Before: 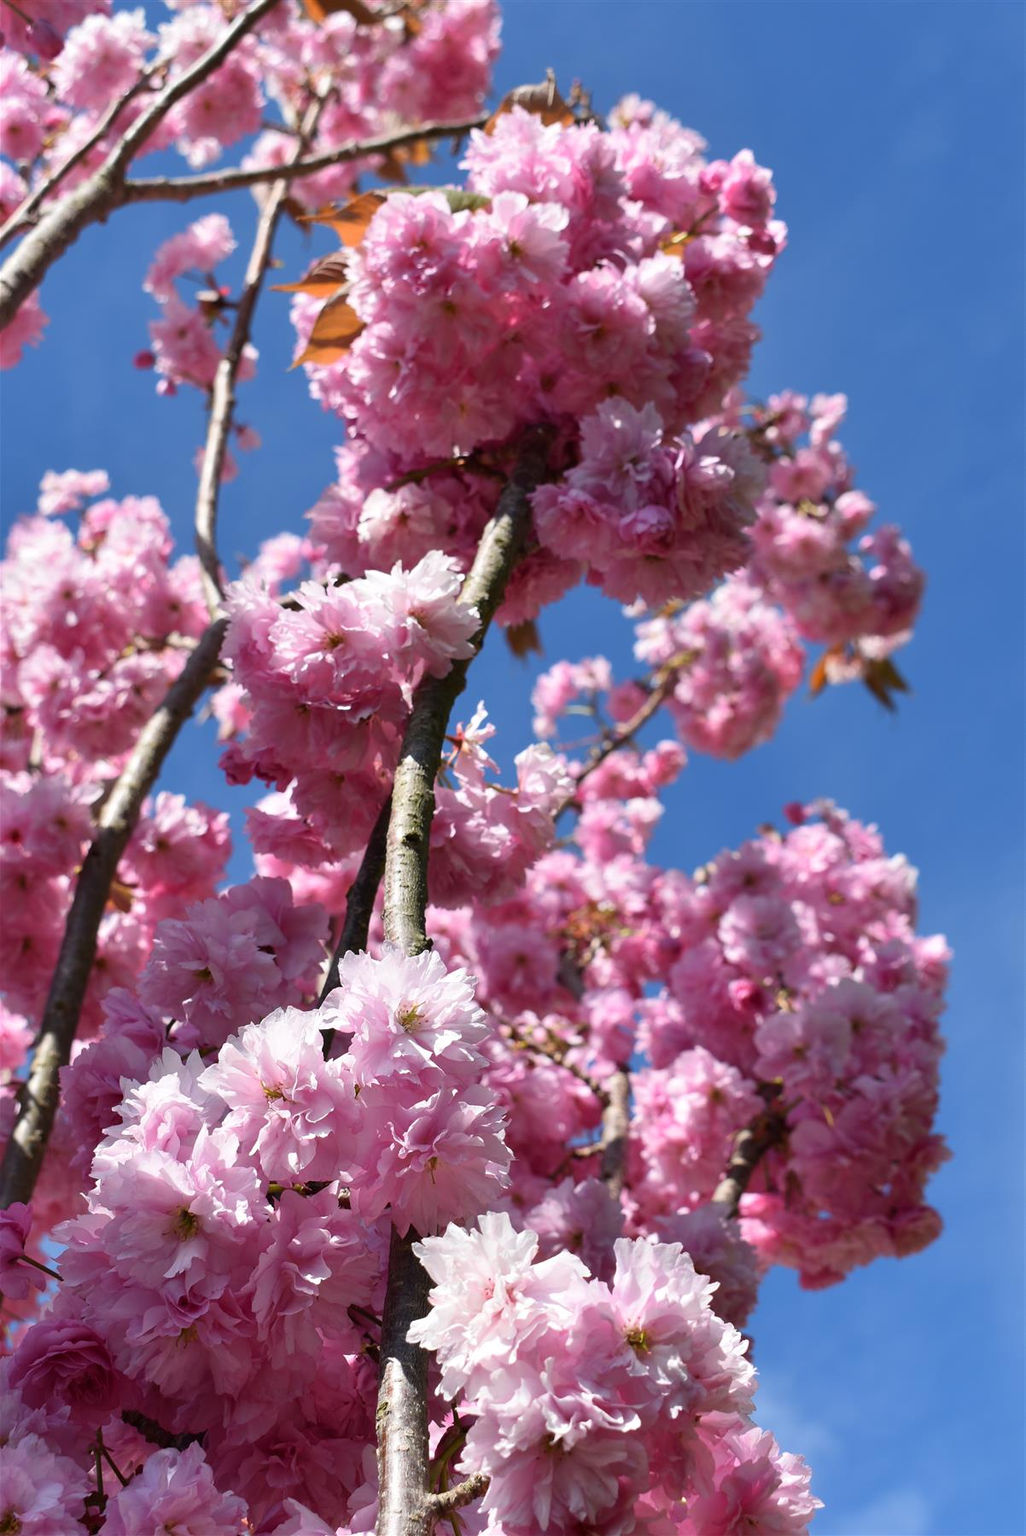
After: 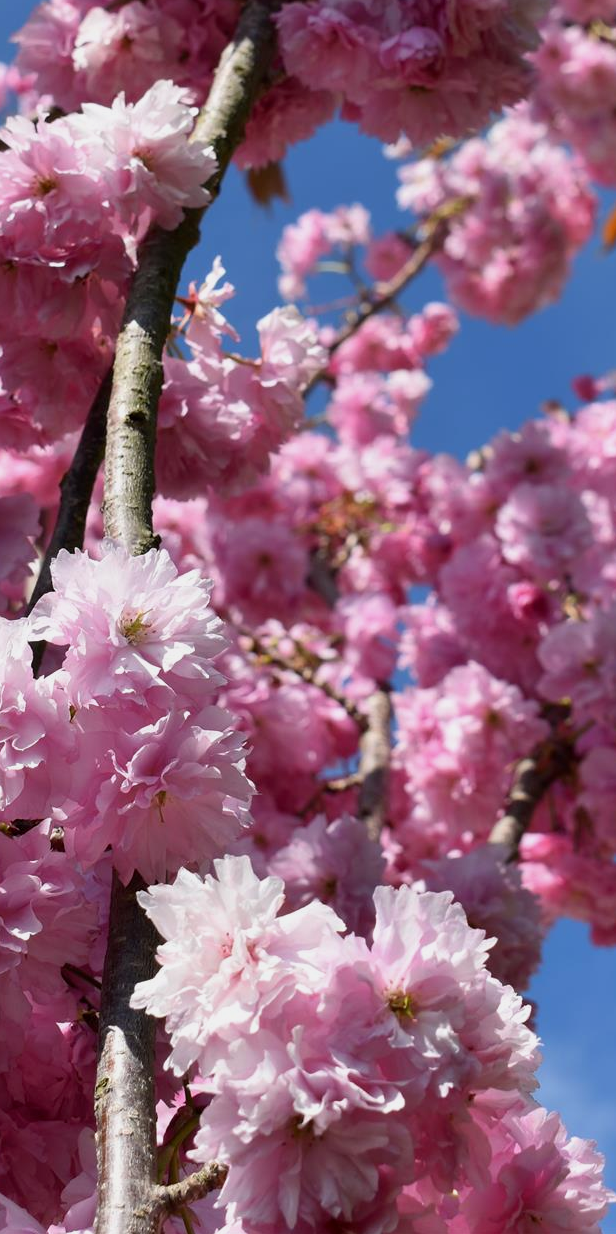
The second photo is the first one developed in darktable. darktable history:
crop and rotate: left 28.859%, top 31.435%, right 19.834%
exposure: black level correction 0.001, exposure -0.197 EV, compensate highlight preservation false
